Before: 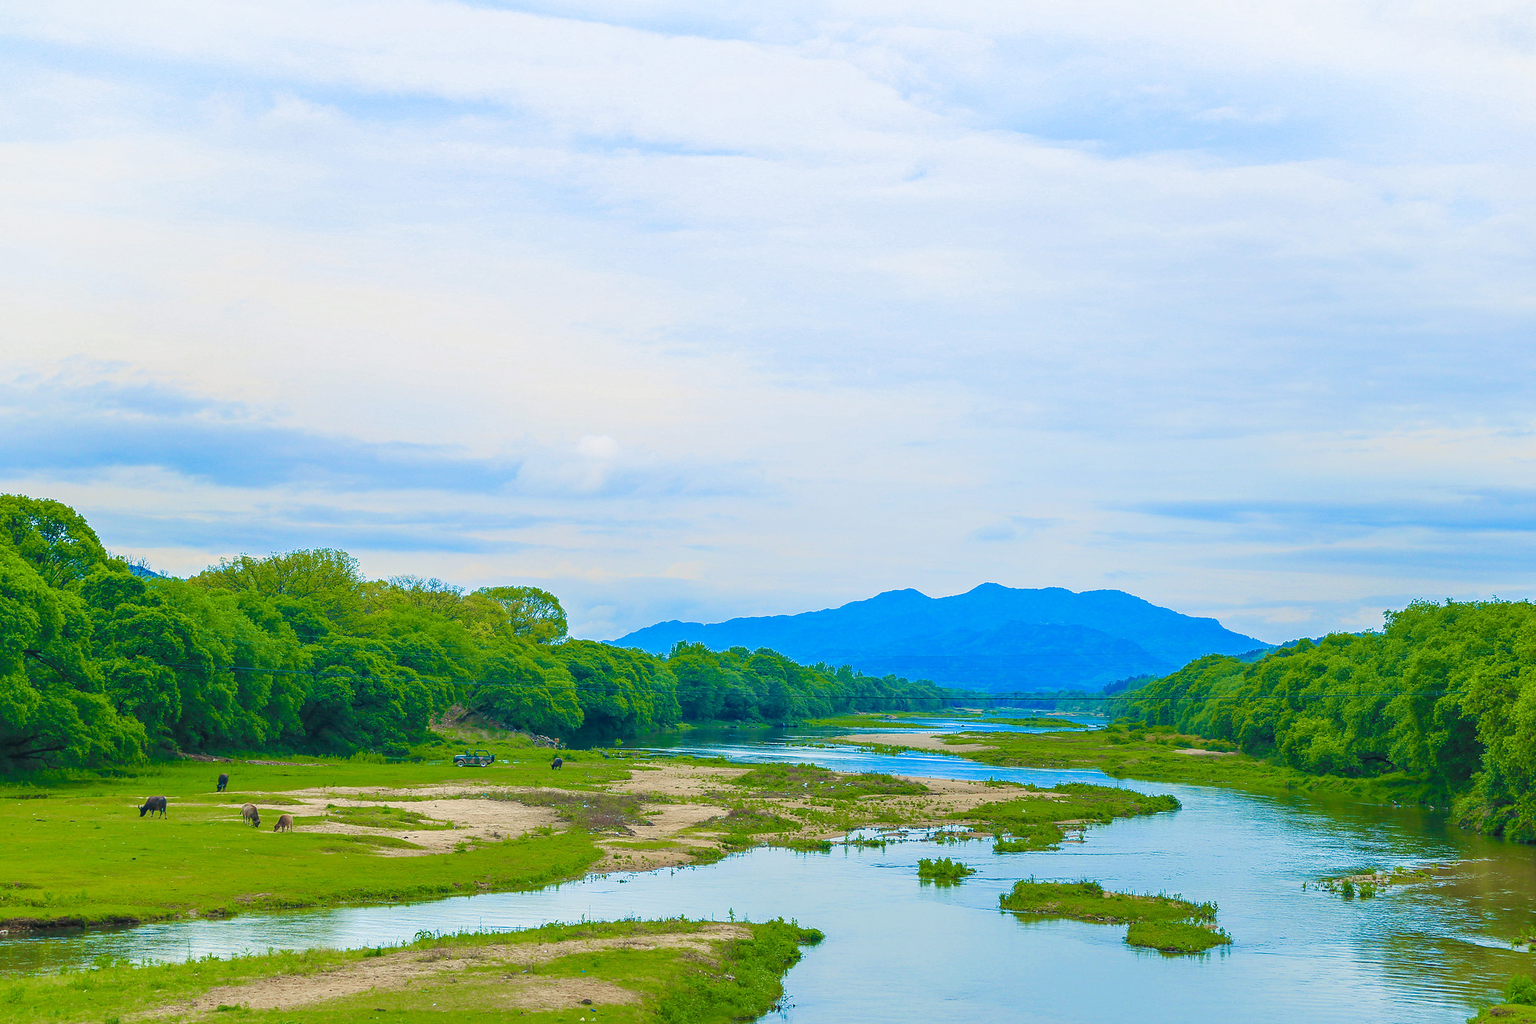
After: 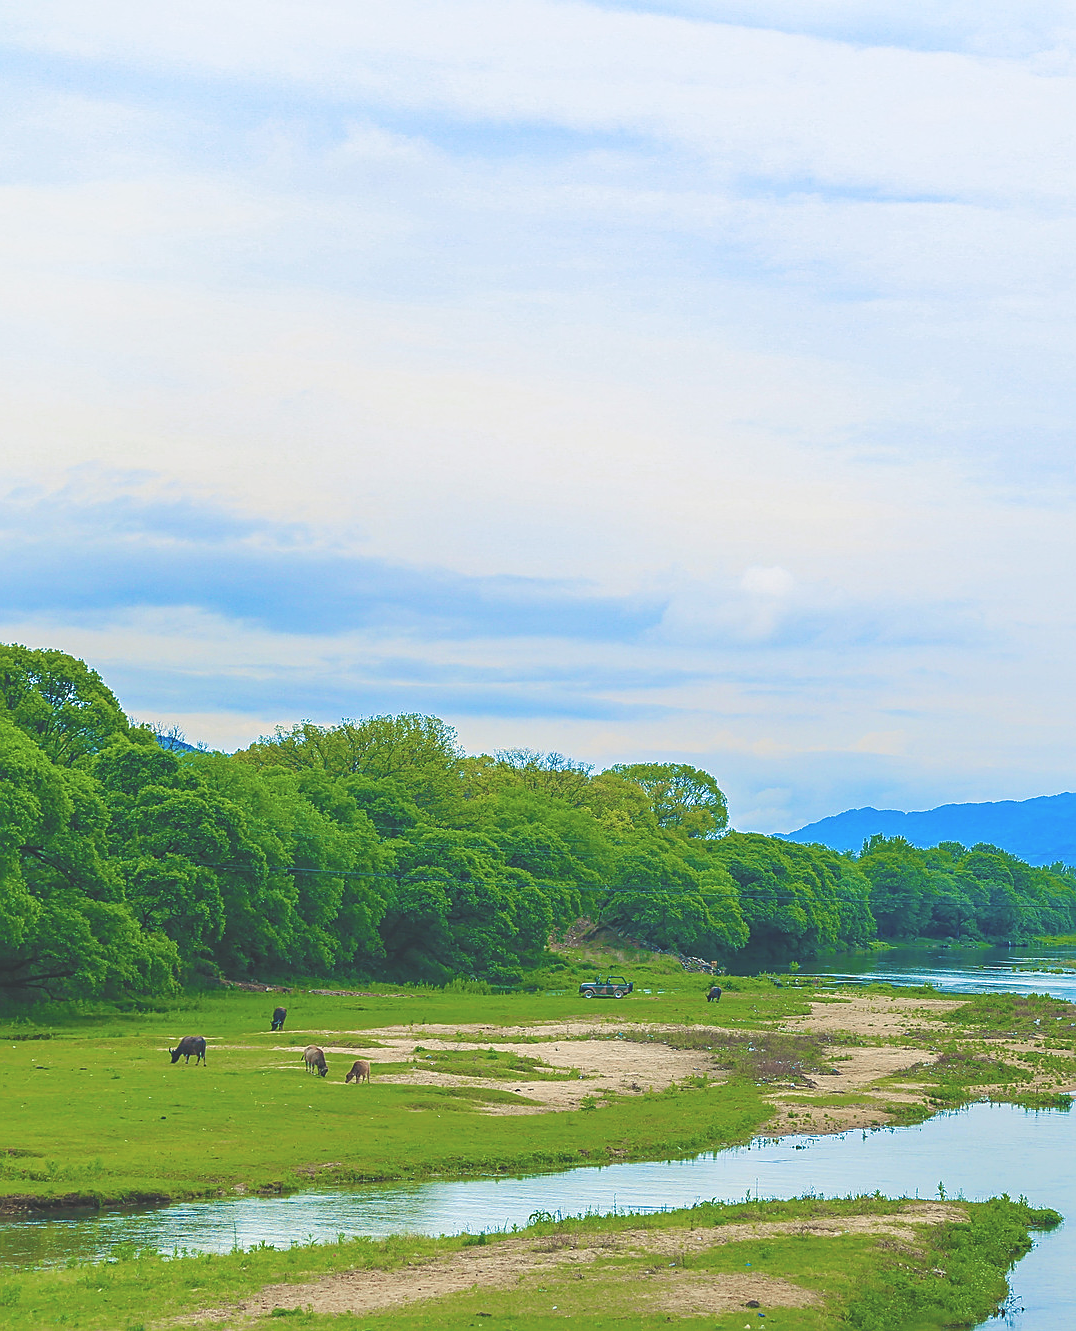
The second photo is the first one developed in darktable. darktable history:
sharpen: on, module defaults
exposure: black level correction -0.03, compensate highlight preservation false
crop: left 0.587%, right 45.588%, bottom 0.086%
